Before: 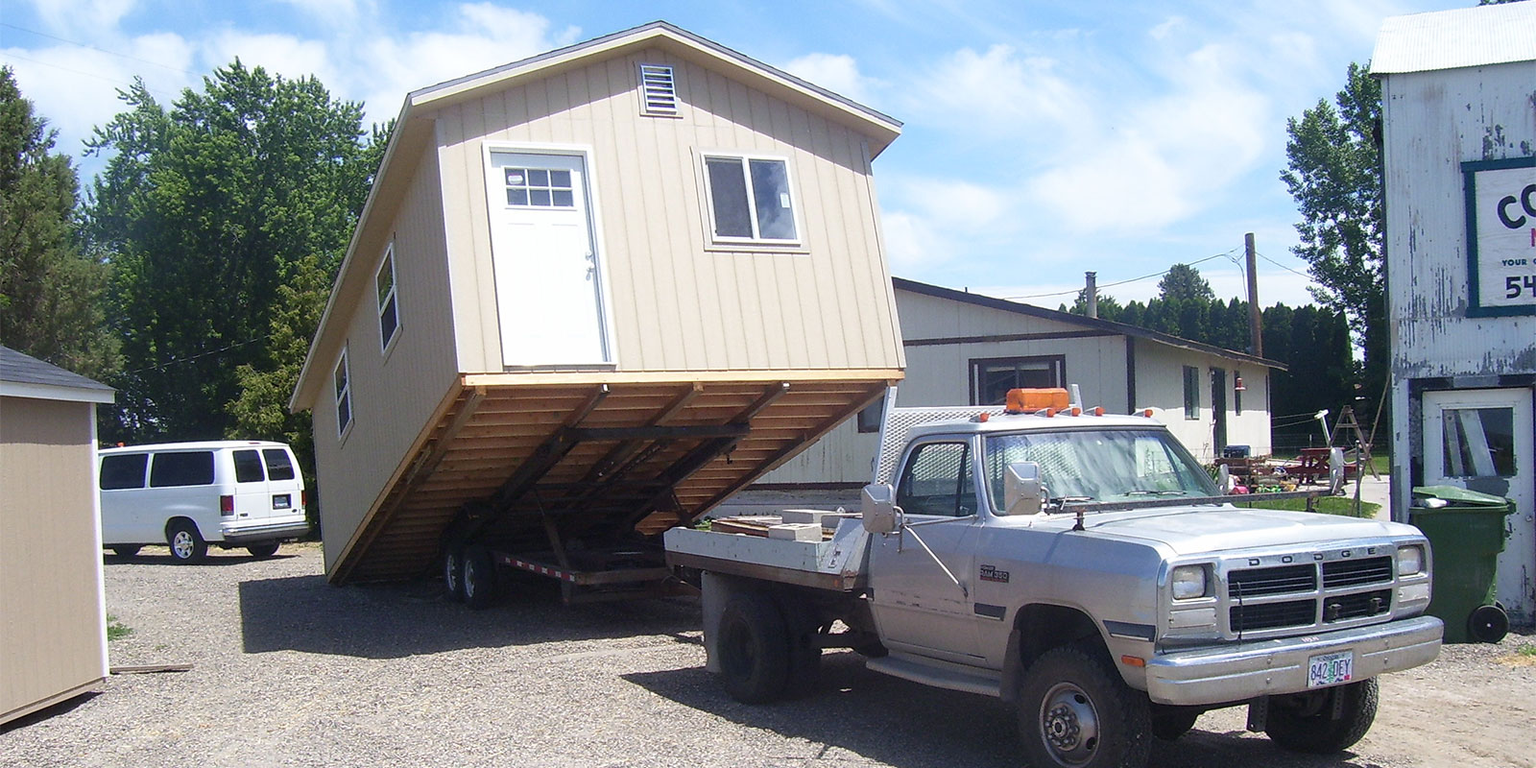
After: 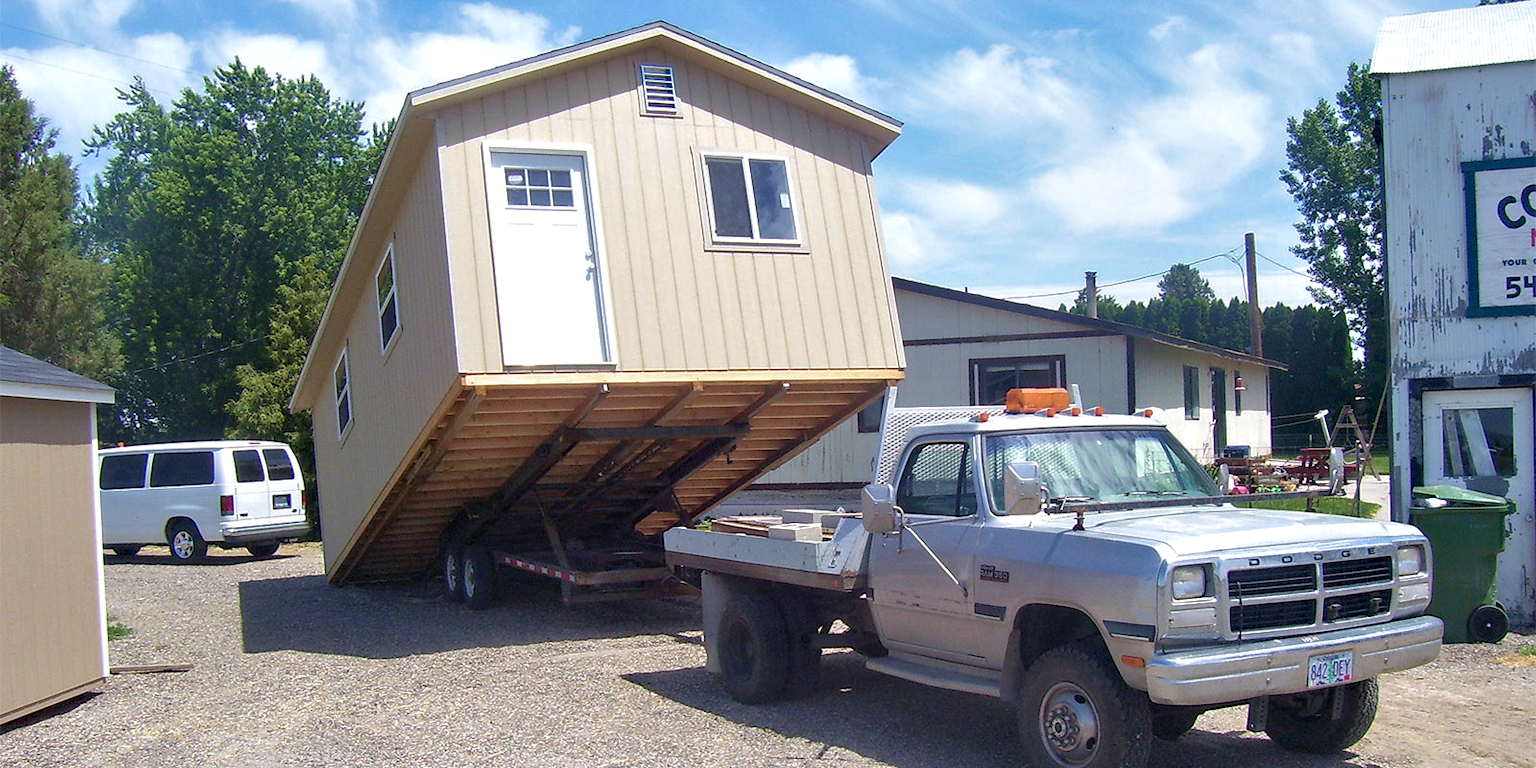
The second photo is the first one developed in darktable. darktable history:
shadows and highlights: on, module defaults
velvia: on, module defaults
contrast equalizer: y [[0.531, 0.548, 0.559, 0.557, 0.544, 0.527], [0.5 ×6], [0.5 ×6], [0 ×6], [0 ×6]]
